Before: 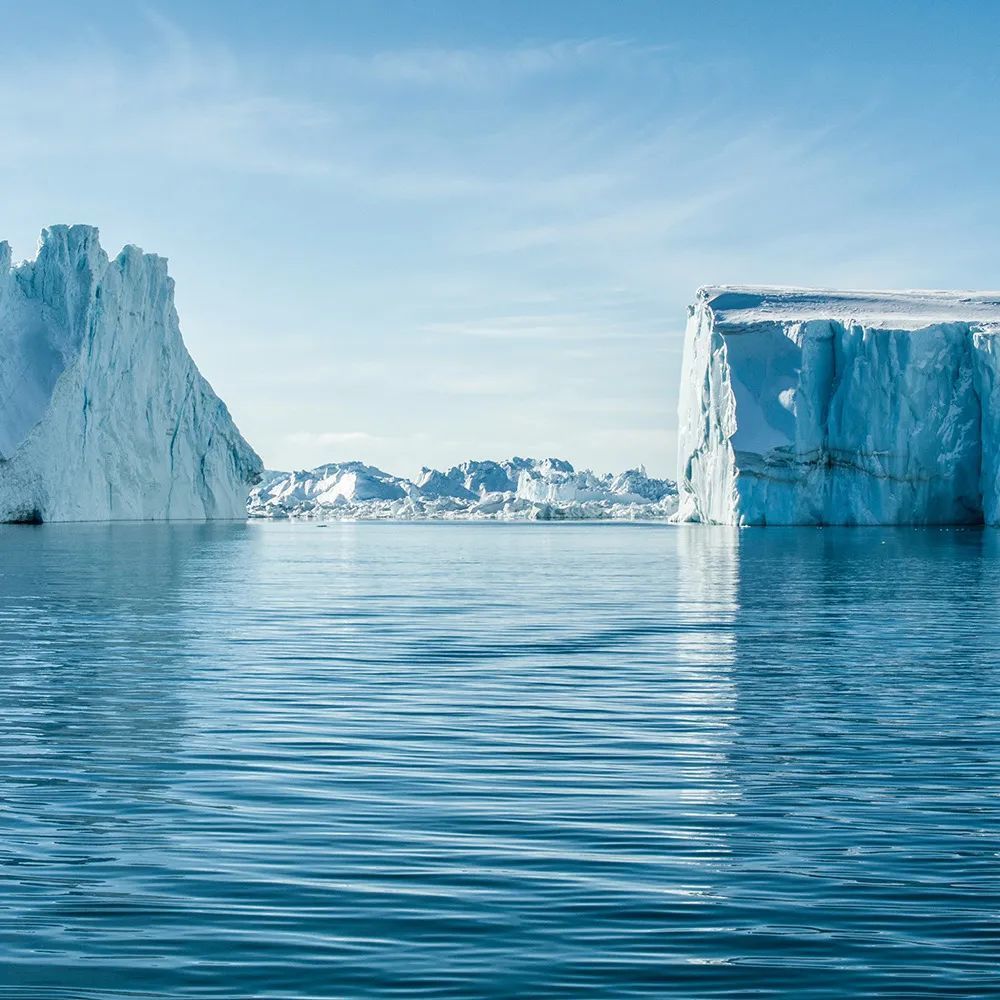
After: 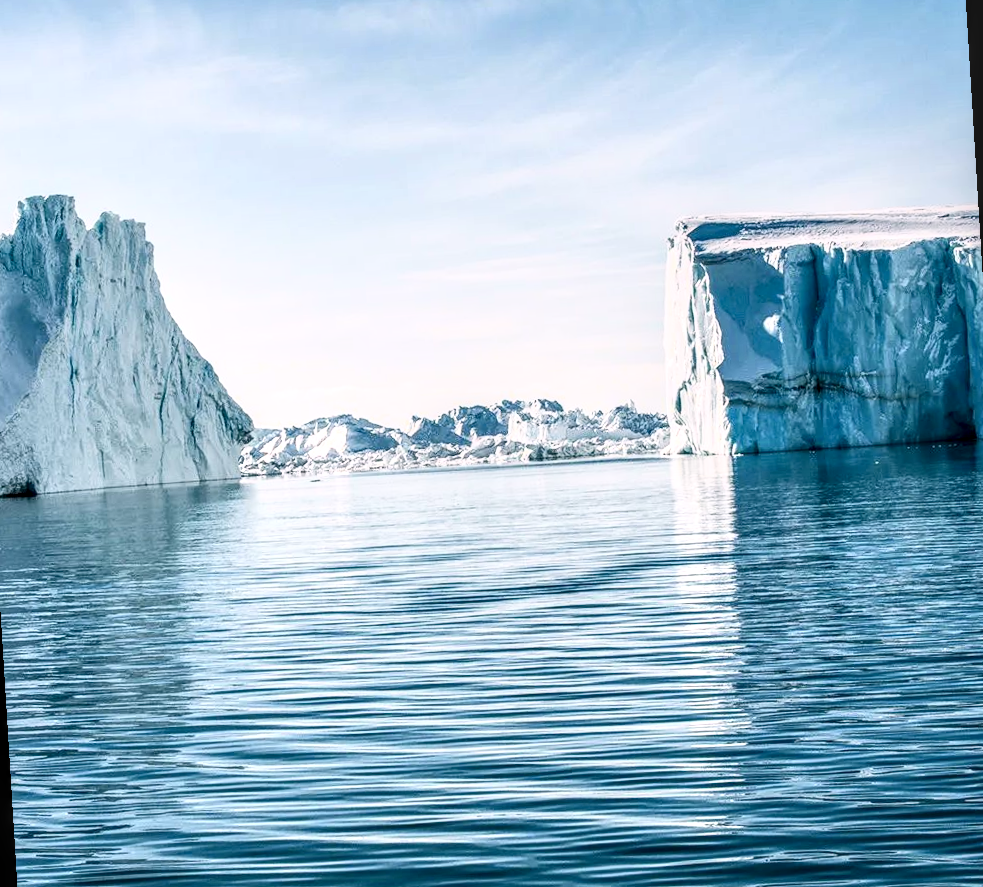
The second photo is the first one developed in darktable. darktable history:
color calibration: illuminant as shot in camera, x 0.358, y 0.373, temperature 4628.91 K
tone curve: curves: ch0 [(0, 0.038) (0.193, 0.212) (0.461, 0.502) (0.629, 0.731) (0.838, 0.916) (1, 0.967)]; ch1 [(0, 0) (0.35, 0.356) (0.45, 0.453) (0.504, 0.503) (0.532, 0.524) (0.558, 0.559) (0.735, 0.762) (1, 1)]; ch2 [(0, 0) (0.281, 0.266) (0.456, 0.469) (0.5, 0.5) (0.533, 0.545) (0.606, 0.607) (0.646, 0.654) (1, 1)], color space Lab, independent channels, preserve colors none
rotate and perspective: rotation -3.52°, crop left 0.036, crop right 0.964, crop top 0.081, crop bottom 0.919
local contrast: detail 154%
white balance: red 1.127, blue 0.943
